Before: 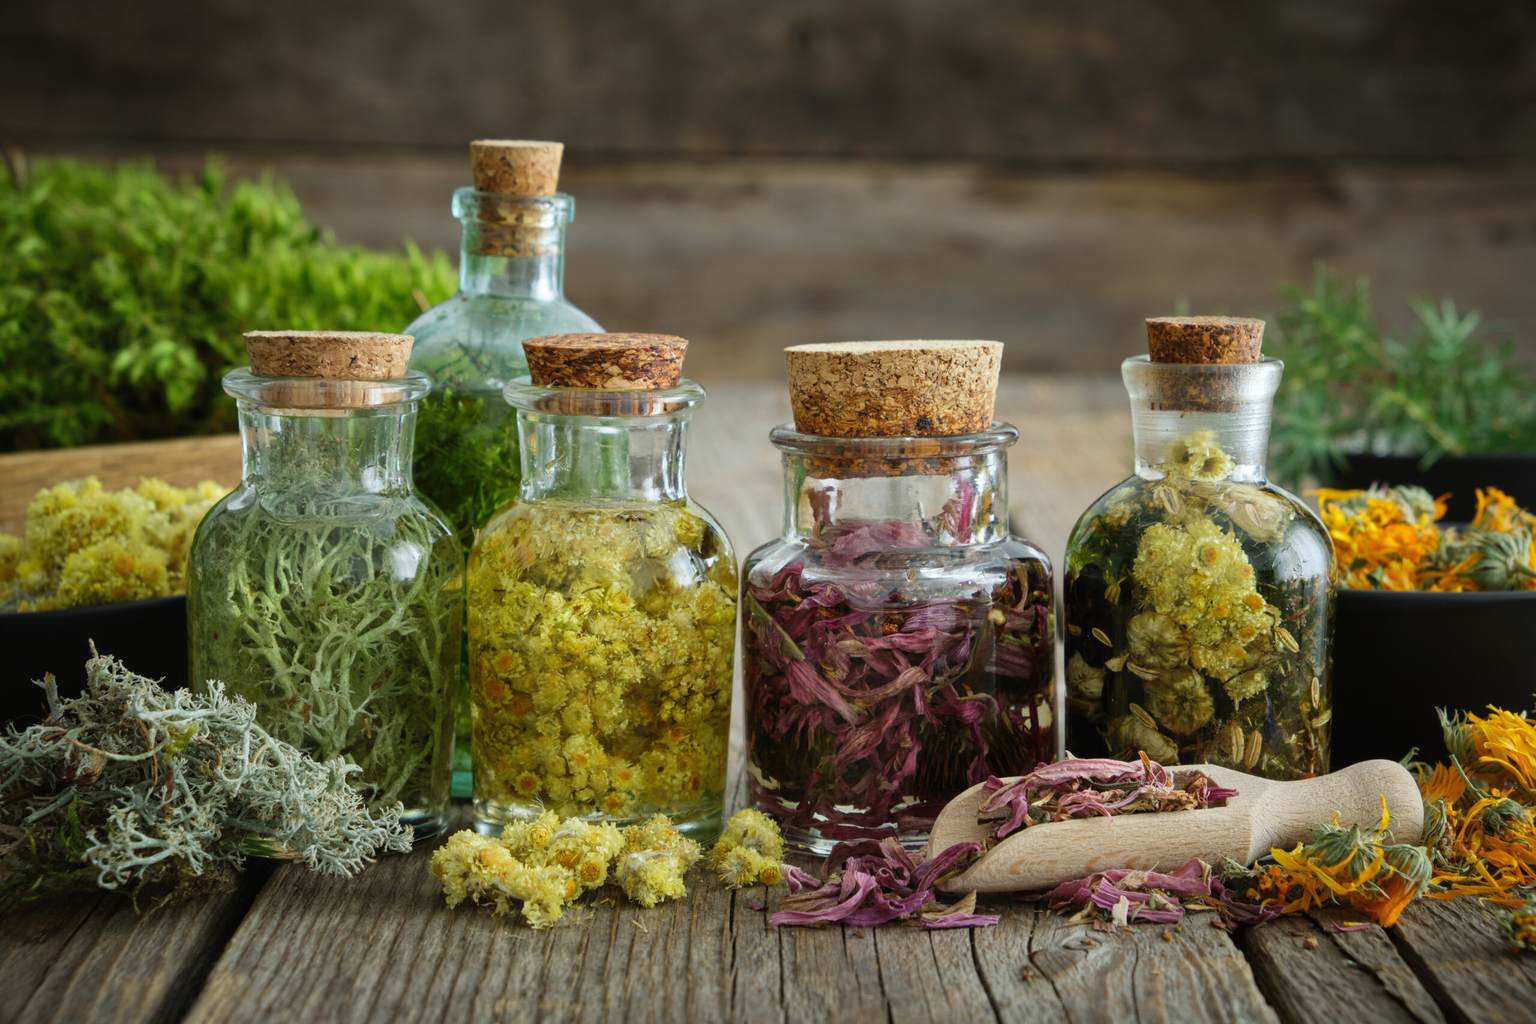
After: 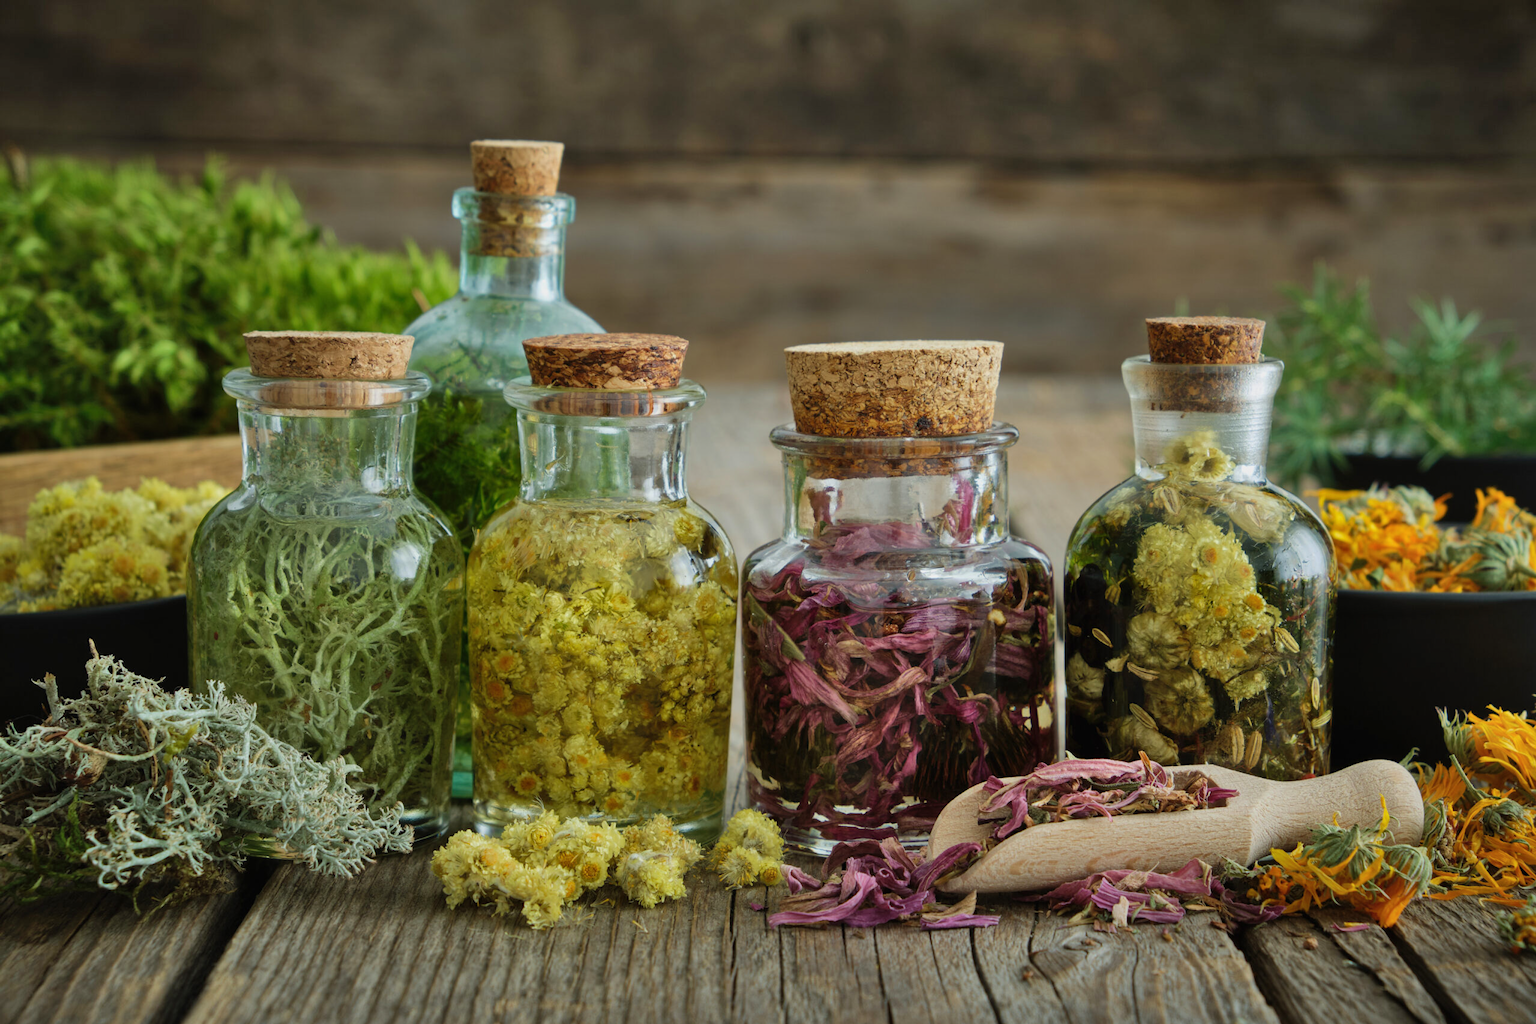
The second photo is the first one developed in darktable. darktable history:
exposure: exposure -0.242 EV, compensate highlight preservation false
velvia: strength 15%
shadows and highlights: soften with gaussian
